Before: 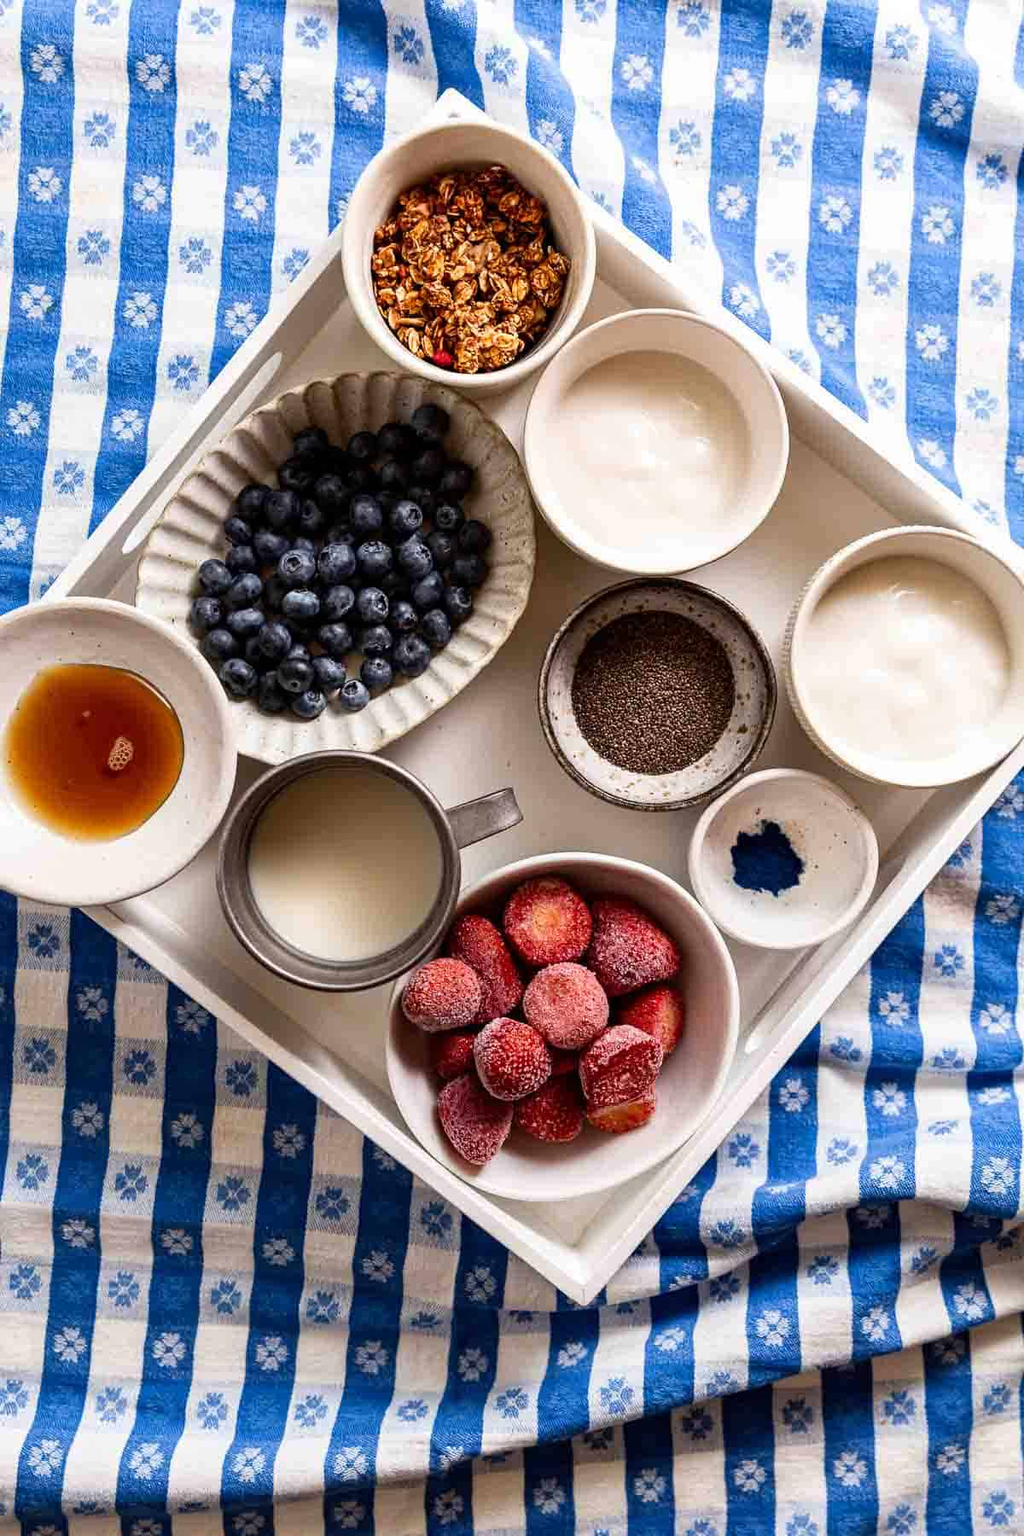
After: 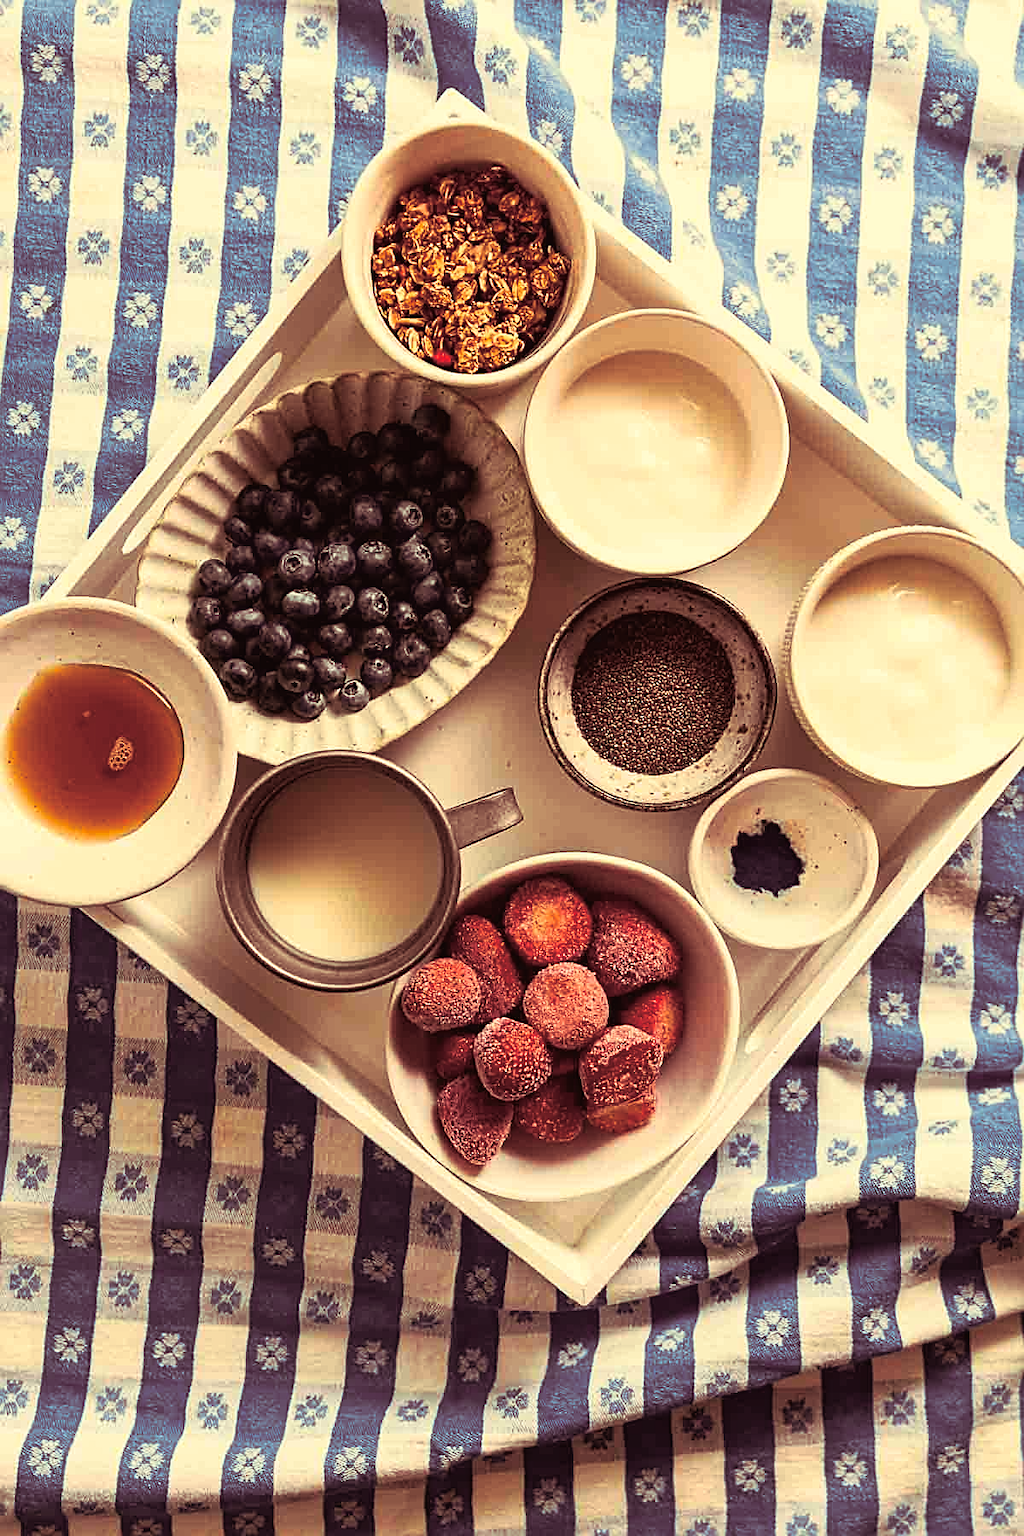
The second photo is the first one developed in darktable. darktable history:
white balance: red 1.08, blue 0.791
split-toning: on, module defaults
tone curve: curves: ch0 [(0, 0.024) (0.119, 0.146) (0.474, 0.464) (0.718, 0.721) (0.817, 0.839) (1, 0.998)]; ch1 [(0, 0) (0.377, 0.416) (0.439, 0.451) (0.477, 0.477) (0.501, 0.497) (0.538, 0.544) (0.58, 0.602) (0.664, 0.676) (0.783, 0.804) (1, 1)]; ch2 [(0, 0) (0.38, 0.405) (0.463, 0.456) (0.498, 0.497) (0.524, 0.535) (0.578, 0.576) (0.648, 0.665) (1, 1)], color space Lab, independent channels, preserve colors none
sharpen: on, module defaults
